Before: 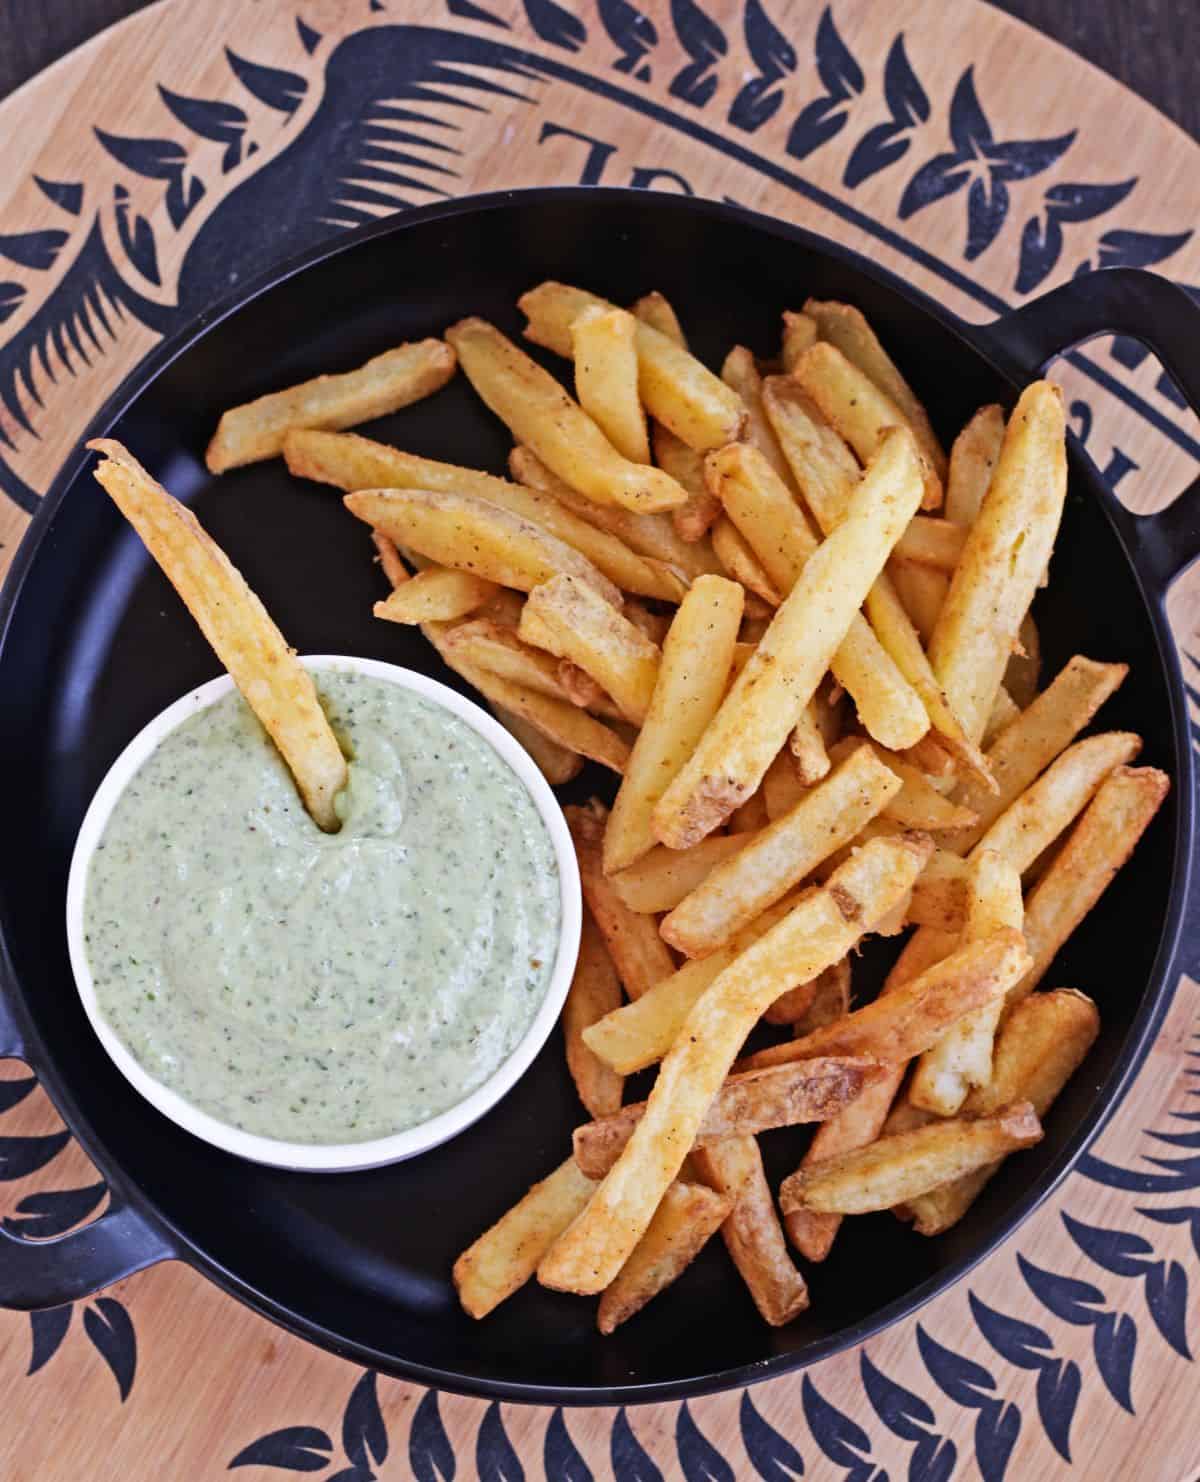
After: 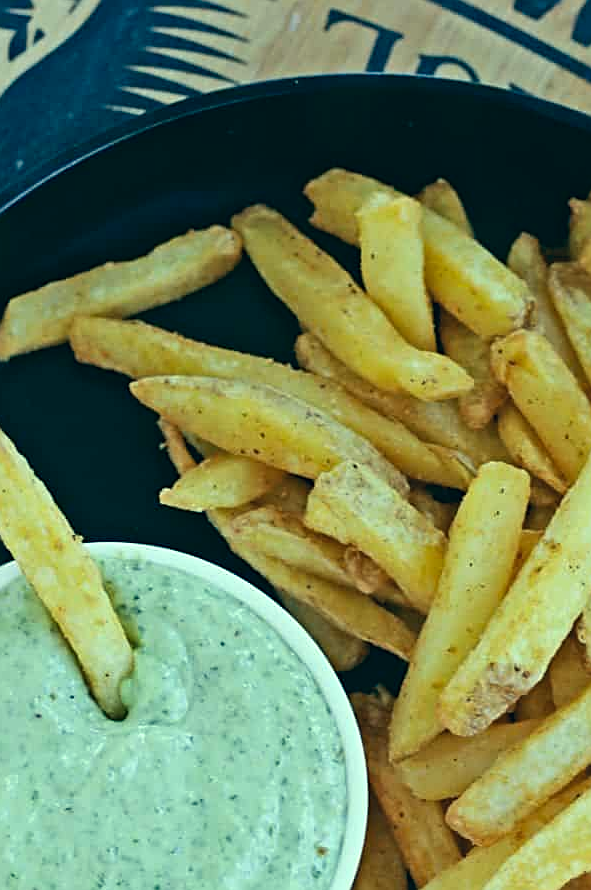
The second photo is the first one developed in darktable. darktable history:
crop: left 17.835%, top 7.675%, right 32.881%, bottom 32.213%
white balance: red 0.978, blue 0.999
exposure: compensate highlight preservation false
color correction: highlights a* -20.08, highlights b* 9.8, shadows a* -20.4, shadows b* -10.76
sharpen: on, module defaults
